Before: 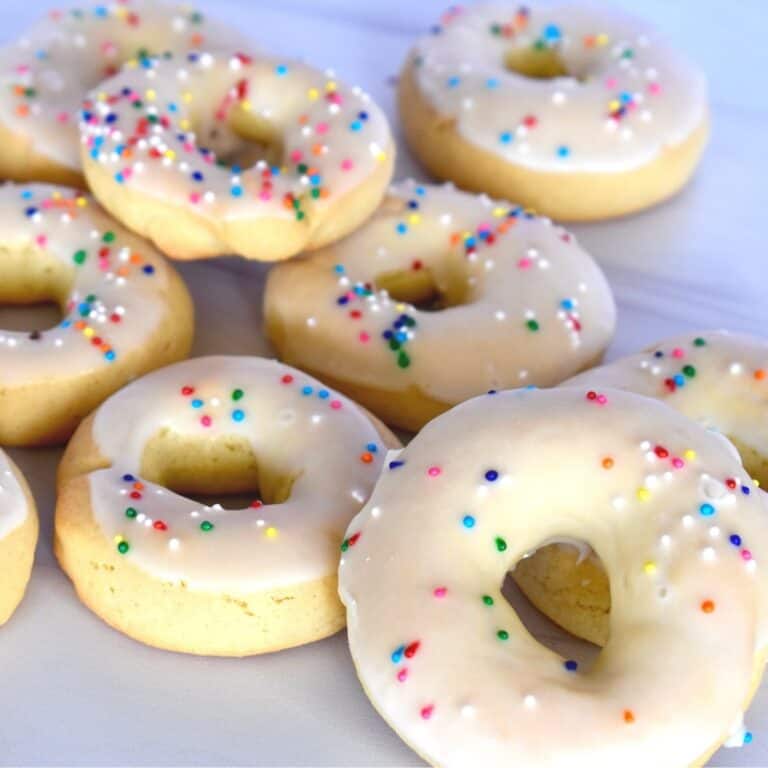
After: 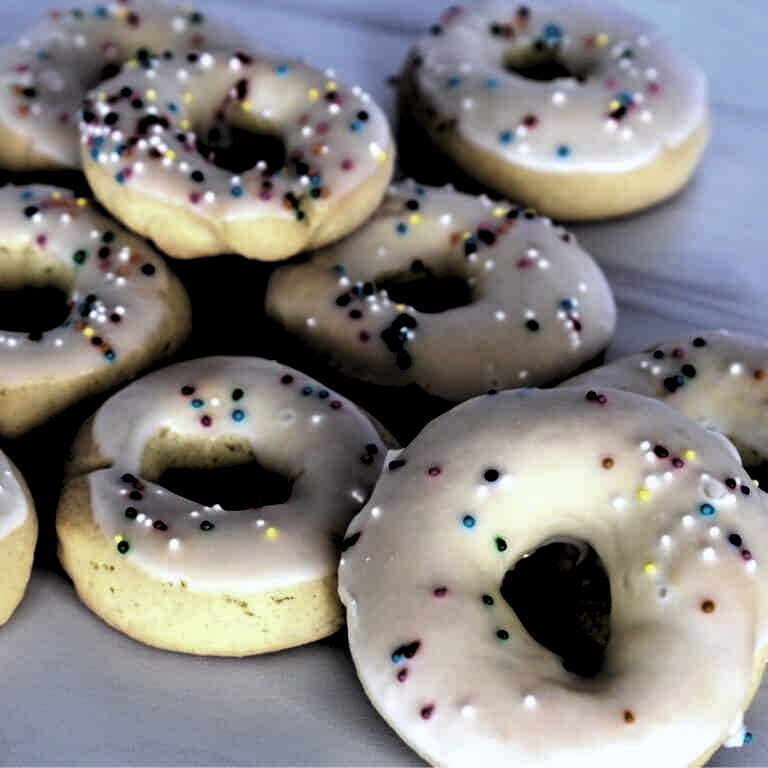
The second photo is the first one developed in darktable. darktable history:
levels: levels [0.514, 0.759, 1]
white balance: red 0.976, blue 1.04
exposure: compensate highlight preservation false
